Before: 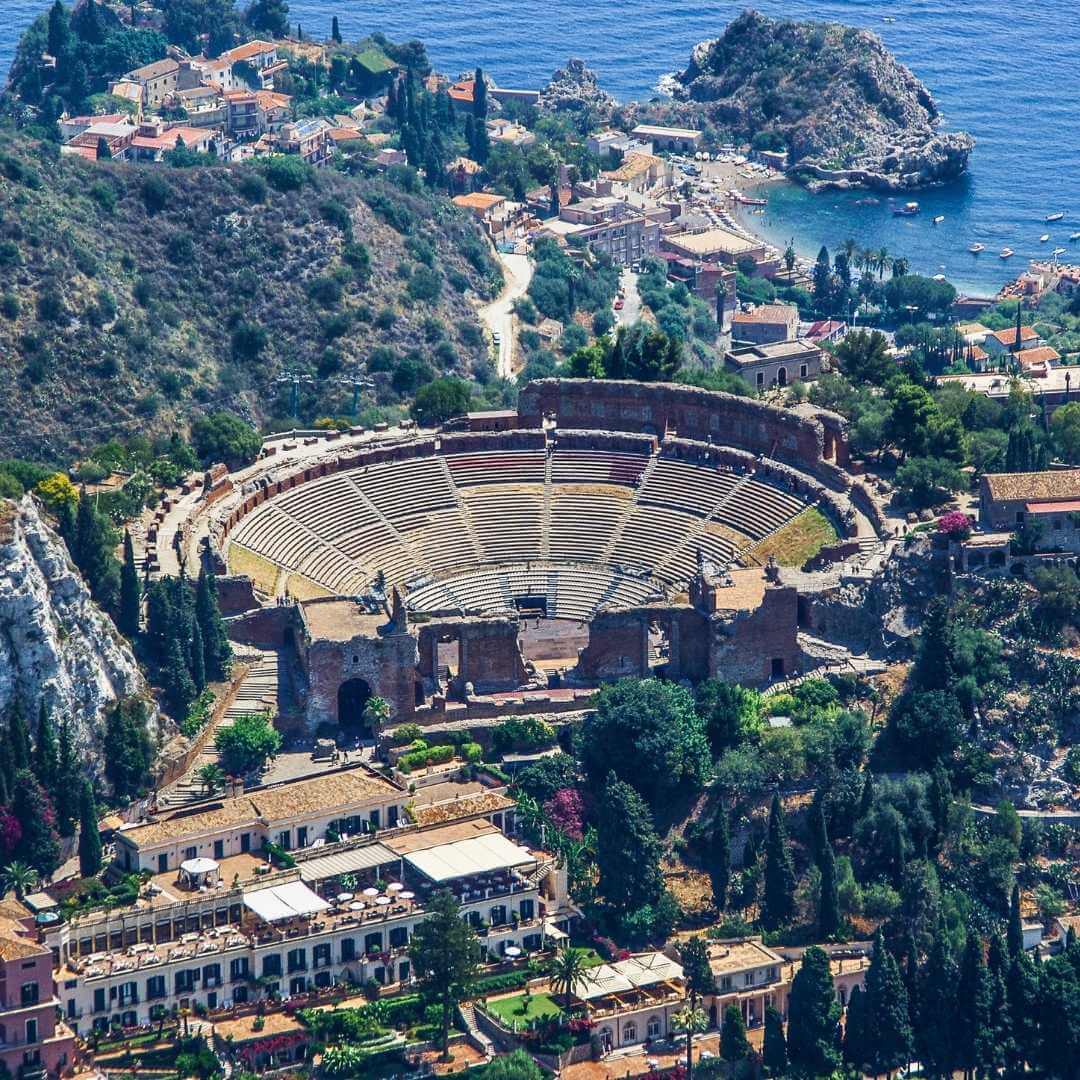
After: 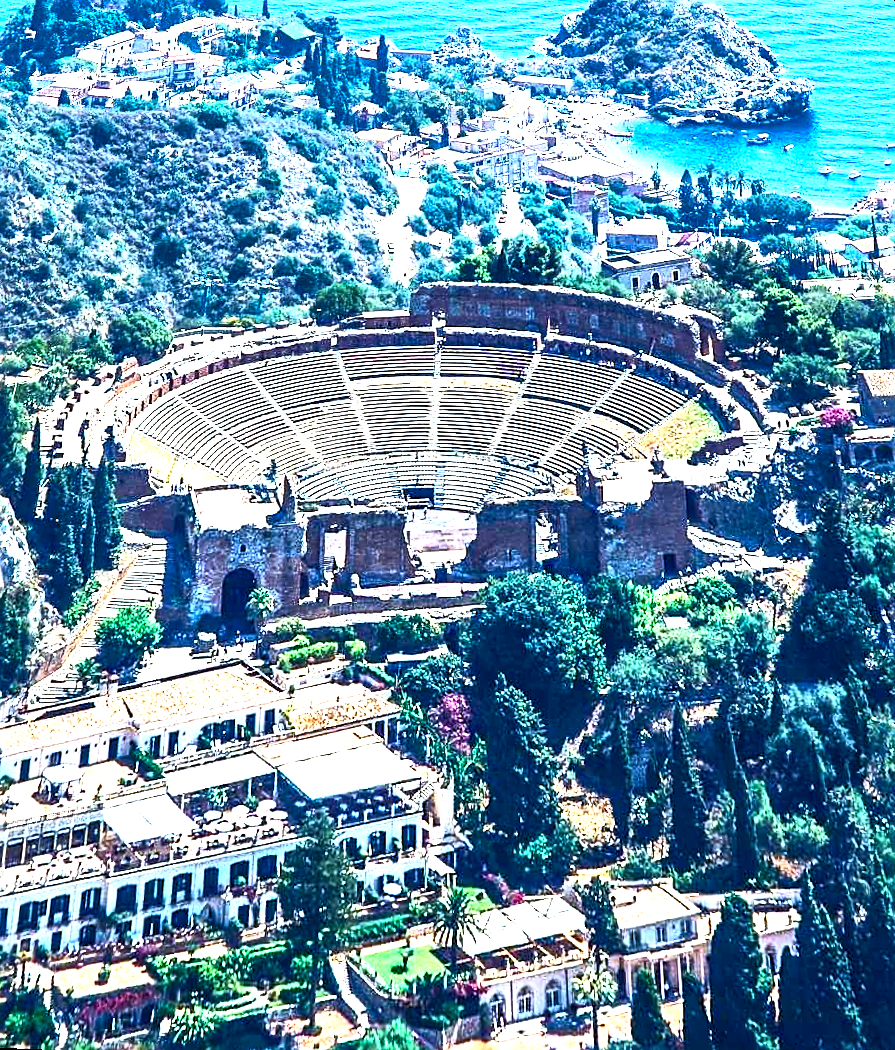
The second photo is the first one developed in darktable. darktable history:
rotate and perspective: rotation 0.72°, lens shift (vertical) -0.352, lens shift (horizontal) -0.051, crop left 0.152, crop right 0.859, crop top 0.019, crop bottom 0.964
levels: levels [0, 0.352, 0.703]
sharpen: on, module defaults
color calibration: illuminant F (fluorescent), F source F9 (Cool White Deluxe 4150 K) – high CRI, x 0.374, y 0.373, temperature 4158.34 K
rgb curve: curves: ch0 [(0, 0) (0.284, 0.292) (0.505, 0.644) (1, 1)], compensate middle gray true
